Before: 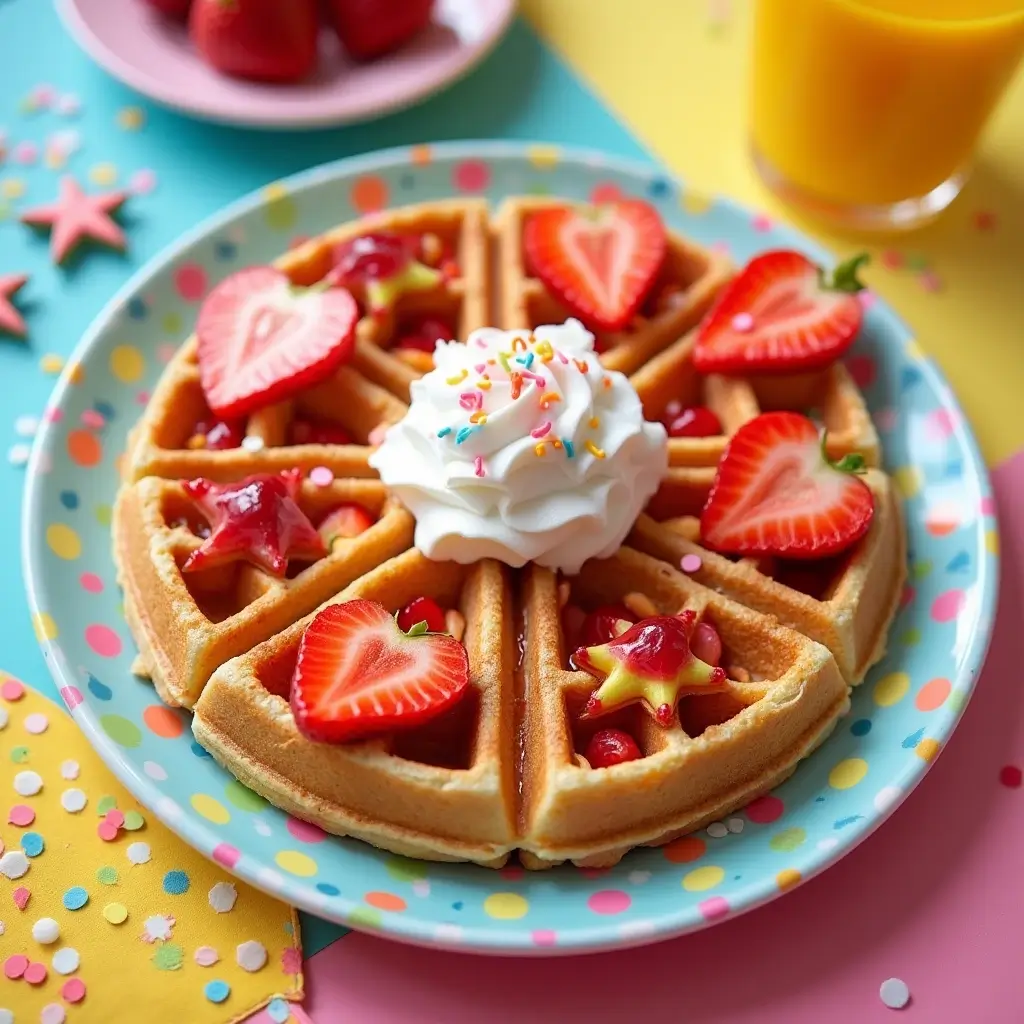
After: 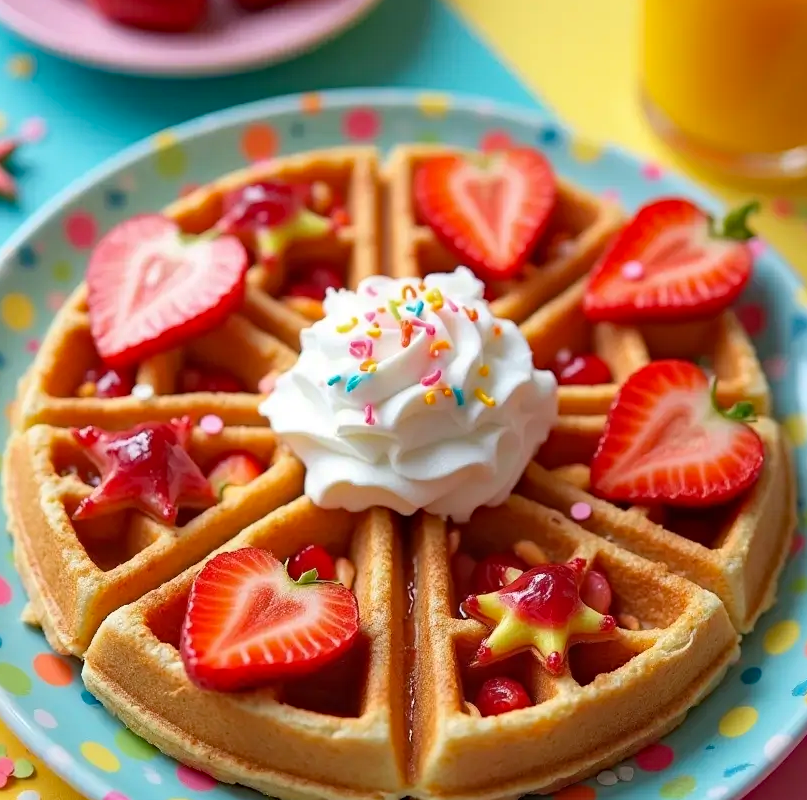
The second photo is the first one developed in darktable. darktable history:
haze removal: compatibility mode true, adaptive false
crop and rotate: left 10.77%, top 5.1%, right 10.41%, bottom 16.76%
